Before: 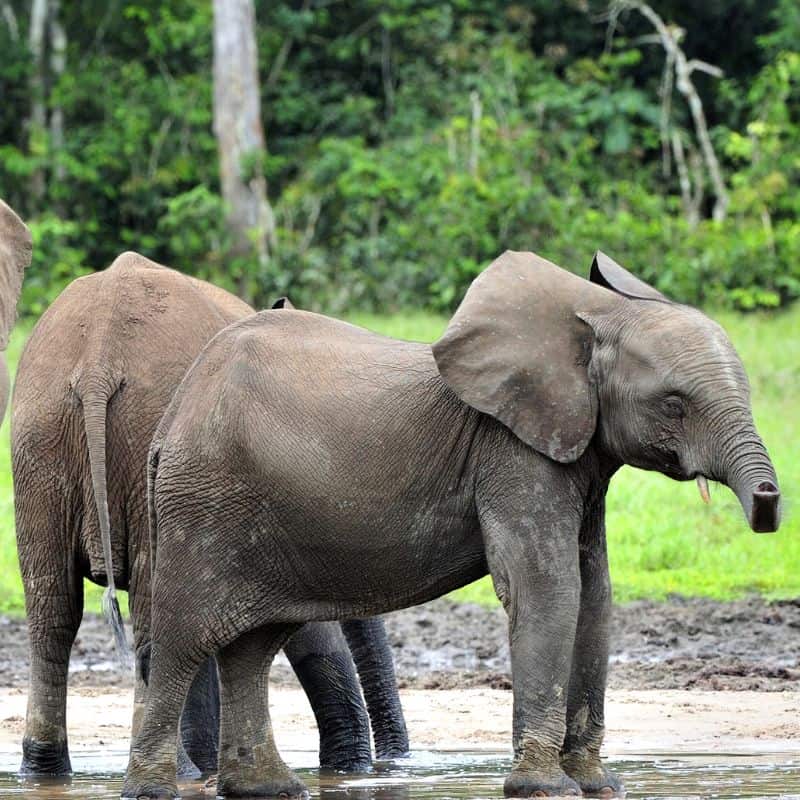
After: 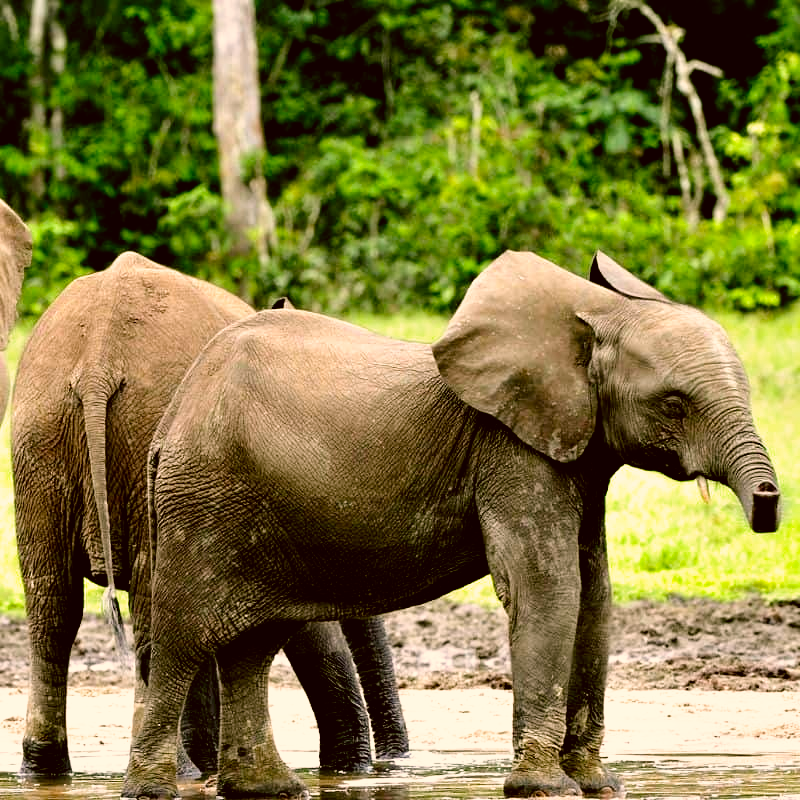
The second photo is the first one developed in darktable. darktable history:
filmic rgb: black relative exposure -5.5 EV, white relative exposure 2.5 EV, threshold 3 EV, target black luminance 0%, hardness 4.51, latitude 67.35%, contrast 1.453, shadows ↔ highlights balance -3.52%, preserve chrominance no, color science v4 (2020), contrast in shadows soft, enable highlight reconstruction true
color correction: highlights a* 8.98, highlights b* 15.09, shadows a* -0.49, shadows b* 26.52
contrast brightness saturation: saturation -0.05
